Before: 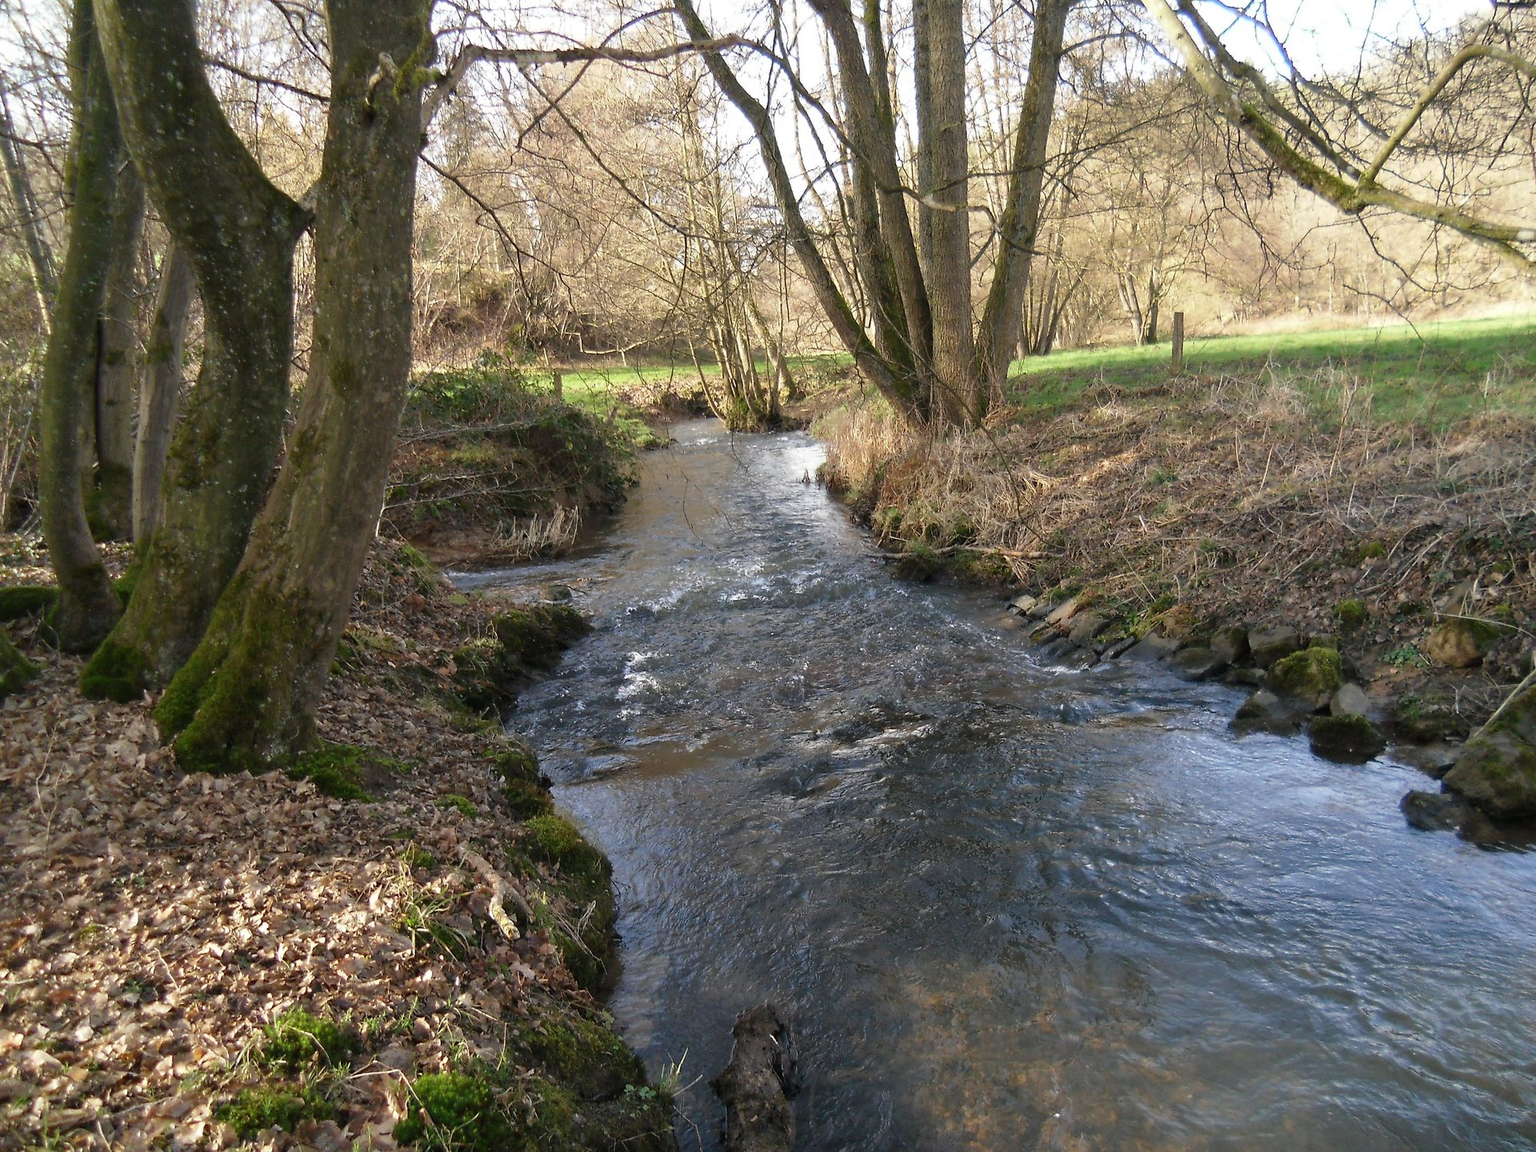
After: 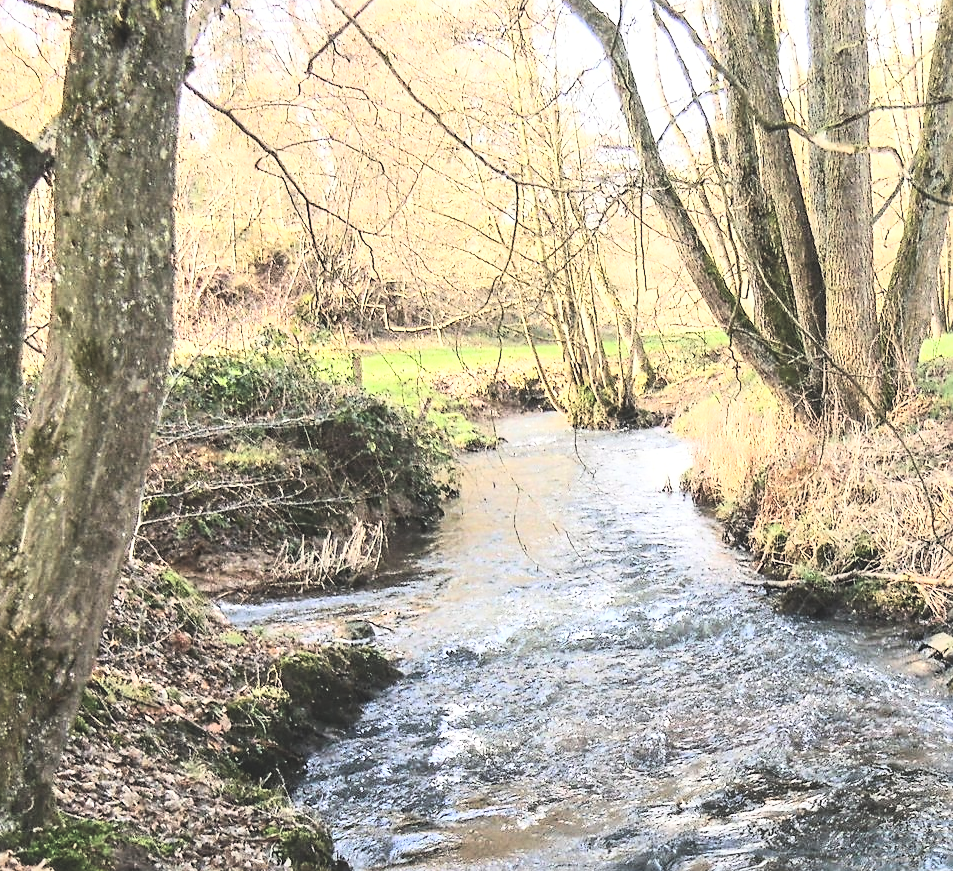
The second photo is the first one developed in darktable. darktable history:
sharpen: on, module defaults
color balance rgb: perceptual saturation grading › global saturation 0.379%, global vibrance 20%
contrast brightness saturation: contrast 0.375, brightness 0.534
exposure: black level correction -0.015, exposure -0.532 EV, compensate exposure bias true, compensate highlight preservation false
local contrast: detail 130%
tone equalizer: -7 EV 0.16 EV, -6 EV 0.575 EV, -5 EV 1.17 EV, -4 EV 1.32 EV, -3 EV 1.12 EV, -2 EV 0.6 EV, -1 EV 0.16 EV, edges refinement/feathering 500, mask exposure compensation -1.57 EV, preserve details no
crop: left 17.724%, top 7.743%, right 32.636%, bottom 31.759%
